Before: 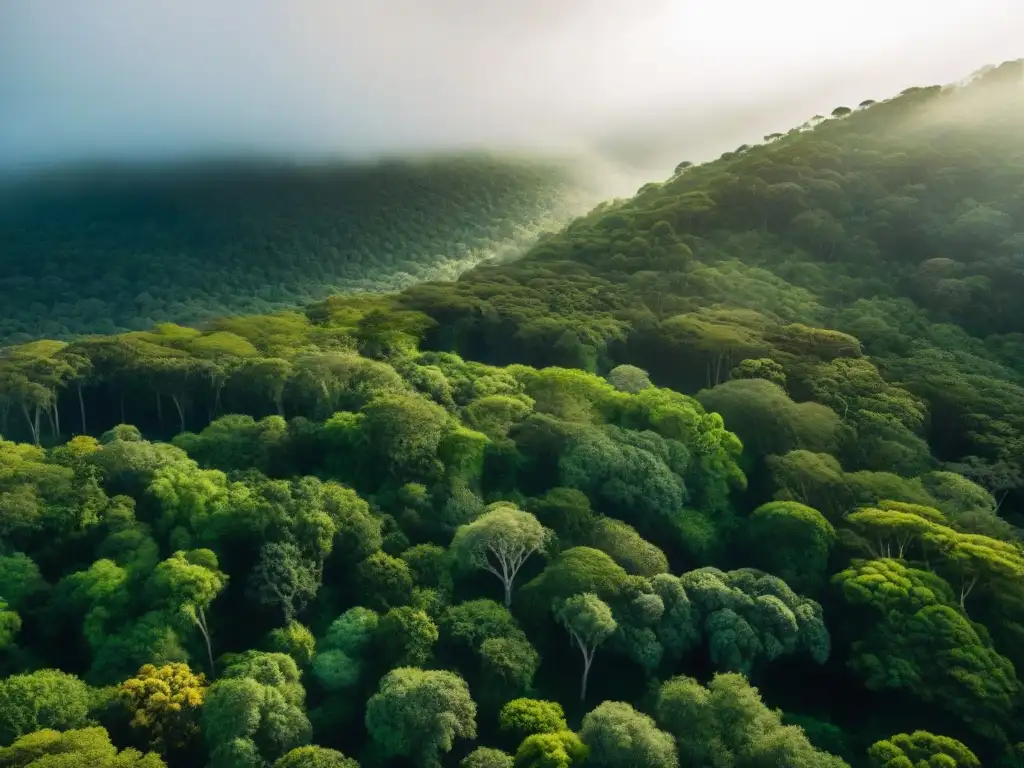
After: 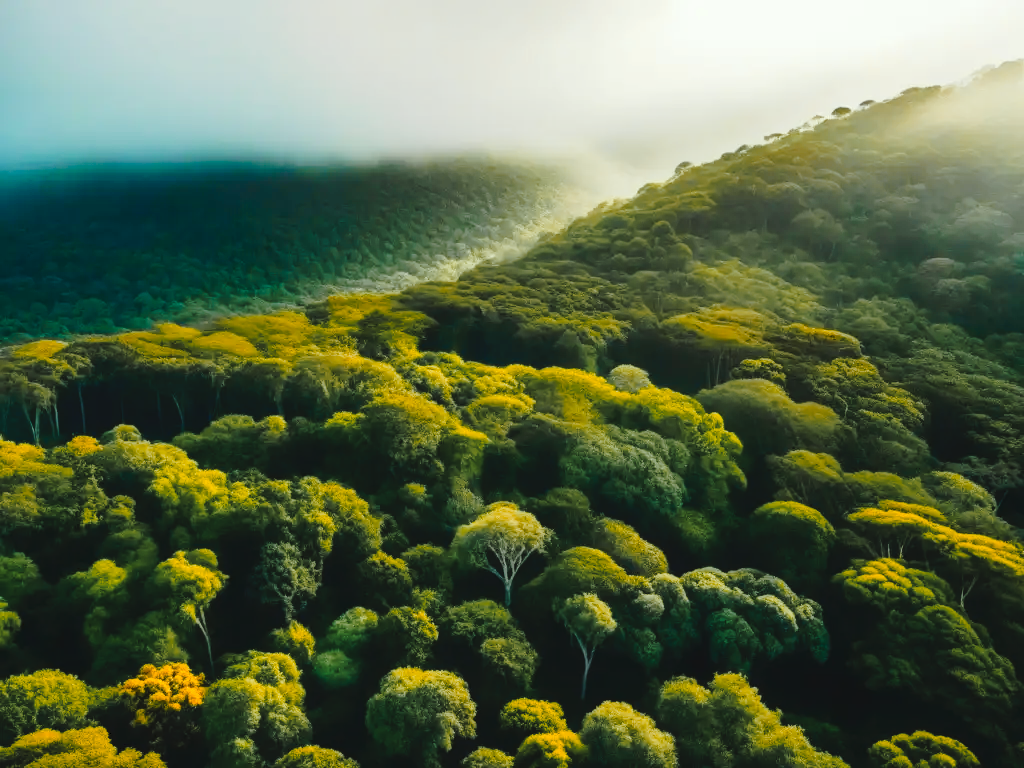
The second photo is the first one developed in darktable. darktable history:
color correction: highlights a* -4.64, highlights b* 5.03, saturation 0.952
color zones: curves: ch1 [(0.263, 0.53) (0.376, 0.287) (0.487, 0.512) (0.748, 0.547) (1, 0.513)]; ch2 [(0.262, 0.45) (0.751, 0.477)]
color balance rgb: perceptual saturation grading › global saturation 30.405%
tone curve: curves: ch0 [(0, 0) (0.003, 0.049) (0.011, 0.052) (0.025, 0.057) (0.044, 0.069) (0.069, 0.076) (0.1, 0.09) (0.136, 0.111) (0.177, 0.15) (0.224, 0.197) (0.277, 0.267) (0.335, 0.366) (0.399, 0.477) (0.468, 0.561) (0.543, 0.651) (0.623, 0.733) (0.709, 0.804) (0.801, 0.869) (0.898, 0.924) (1, 1)], preserve colors none
